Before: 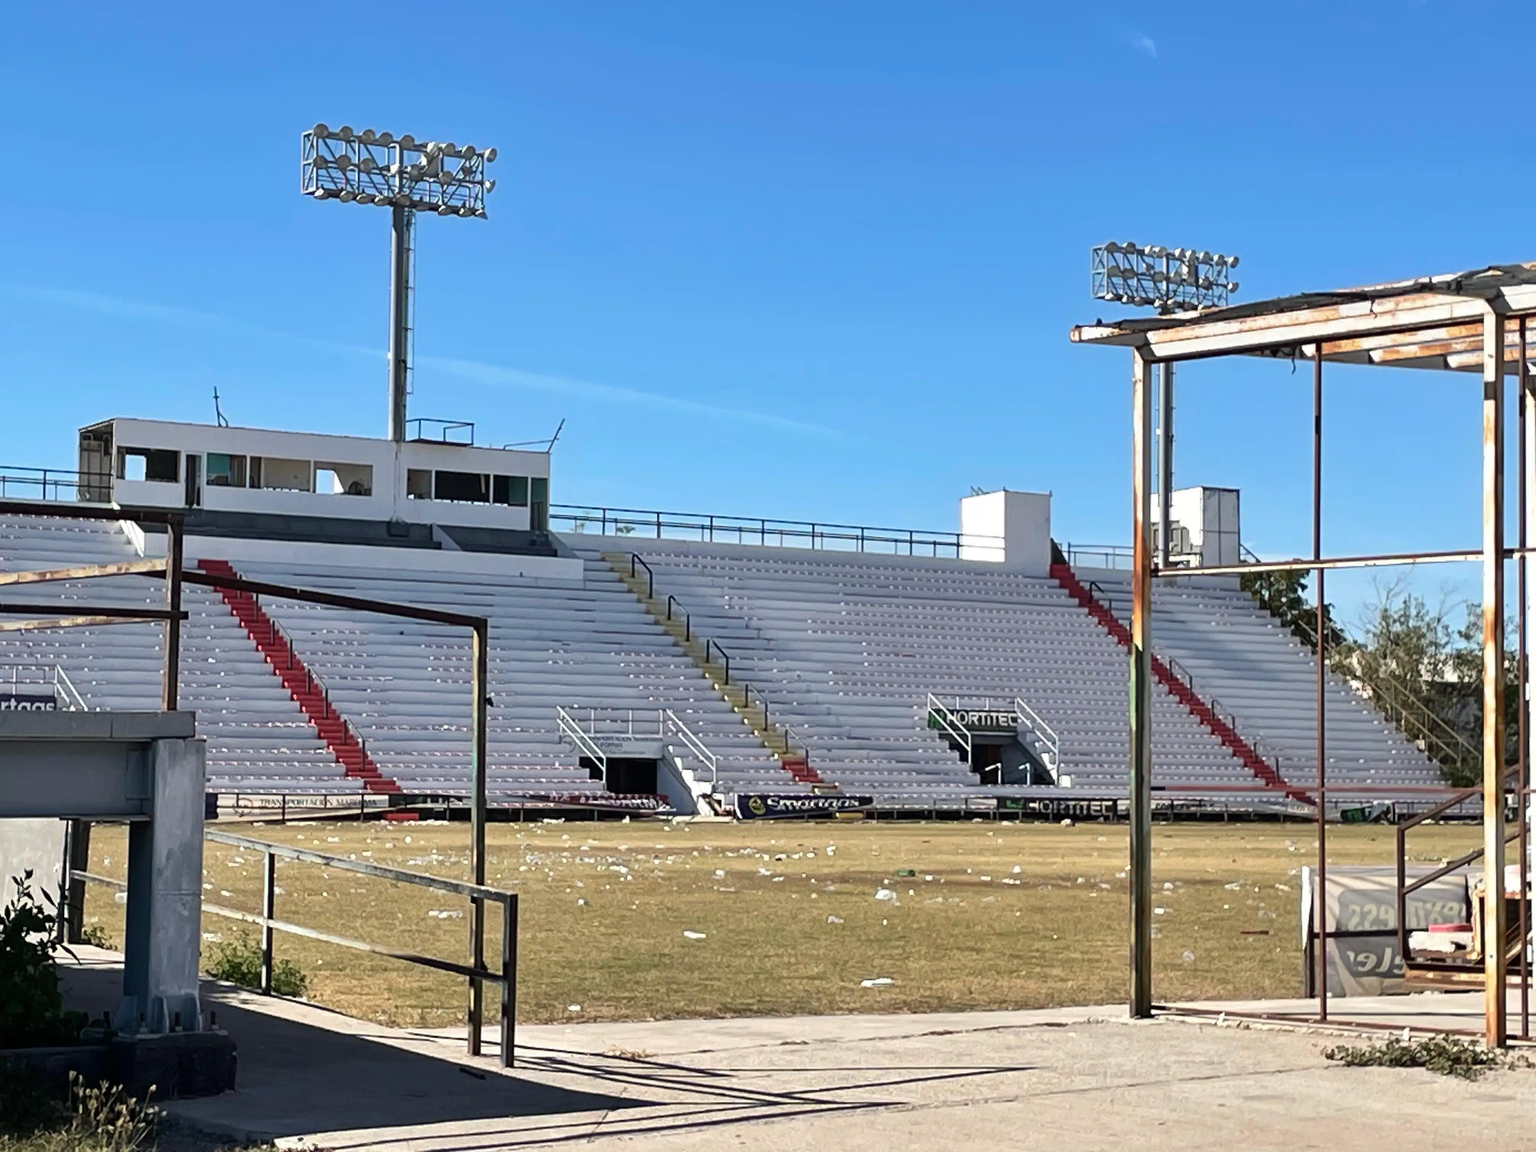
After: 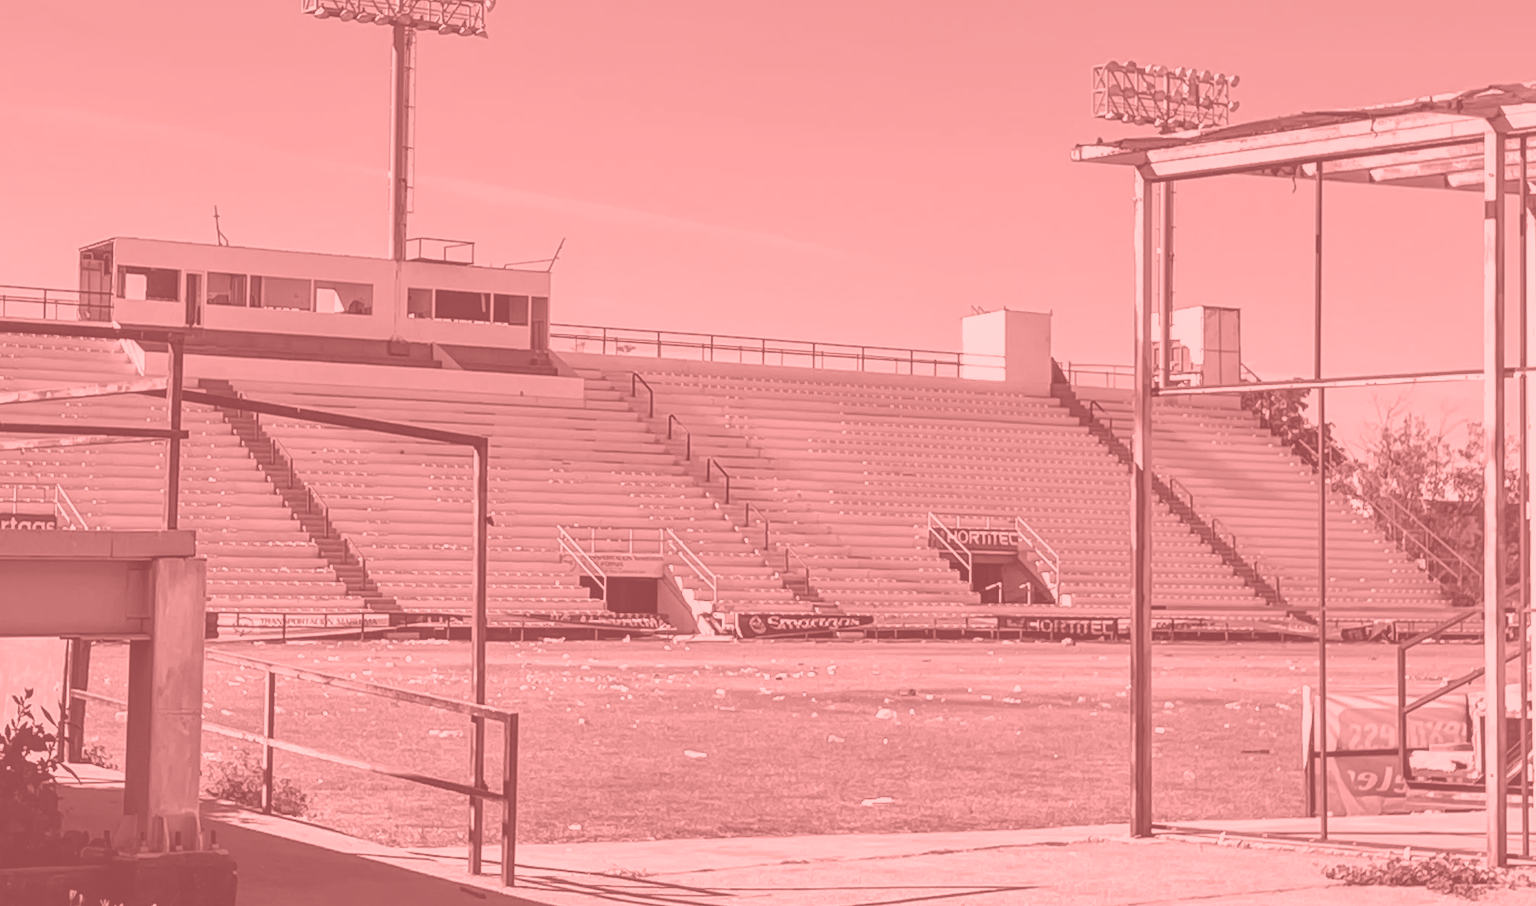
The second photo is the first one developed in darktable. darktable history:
colorize: saturation 51%, source mix 50.67%, lightness 50.67%
crop and rotate: top 15.774%, bottom 5.506%
local contrast: on, module defaults
